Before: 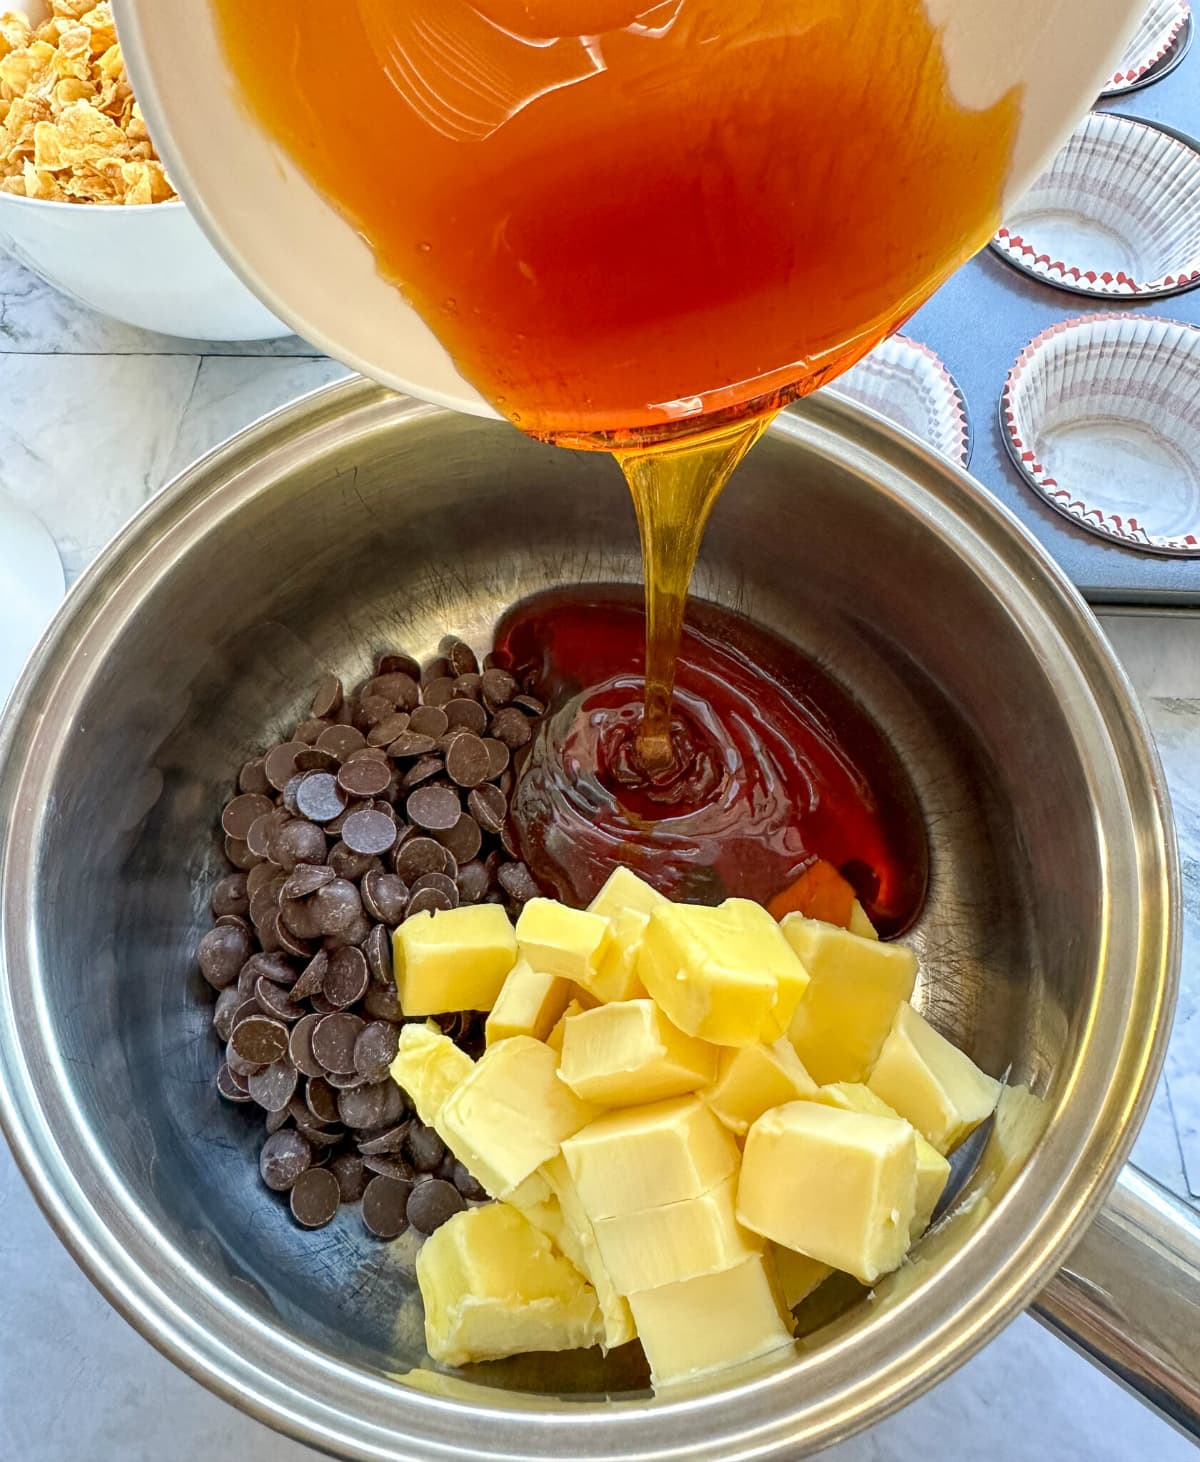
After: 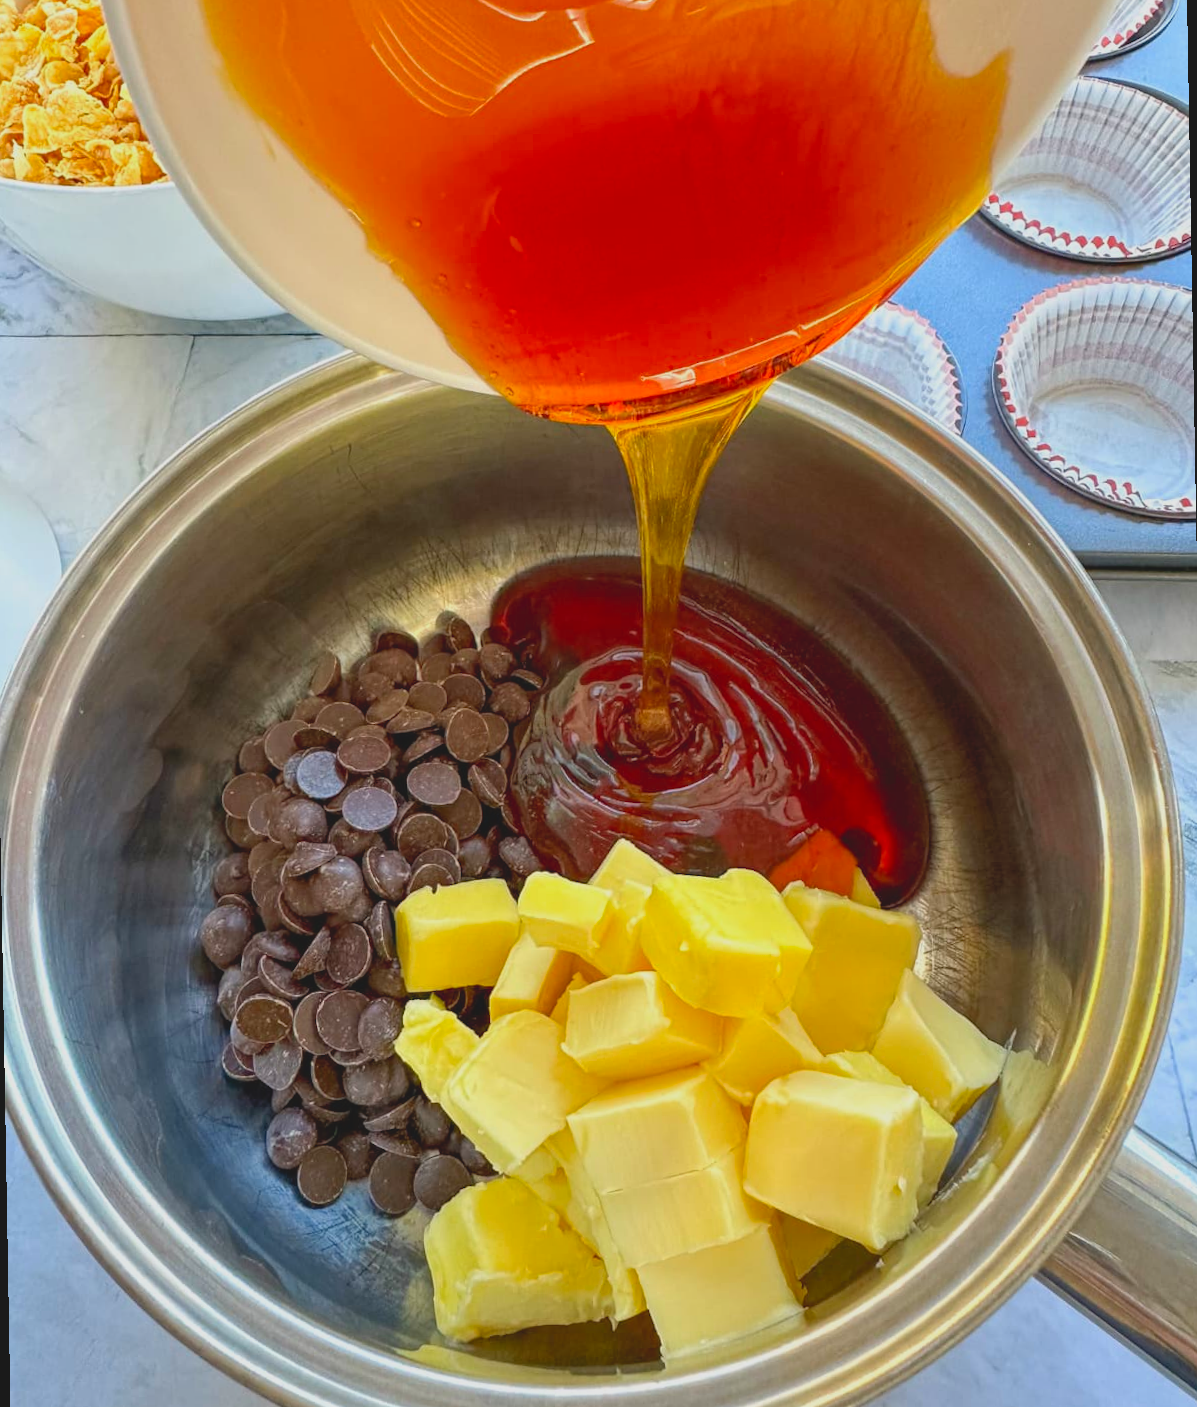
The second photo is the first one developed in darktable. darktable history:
contrast brightness saturation: contrast -0.19, saturation 0.19
rotate and perspective: rotation -1°, crop left 0.011, crop right 0.989, crop top 0.025, crop bottom 0.975
